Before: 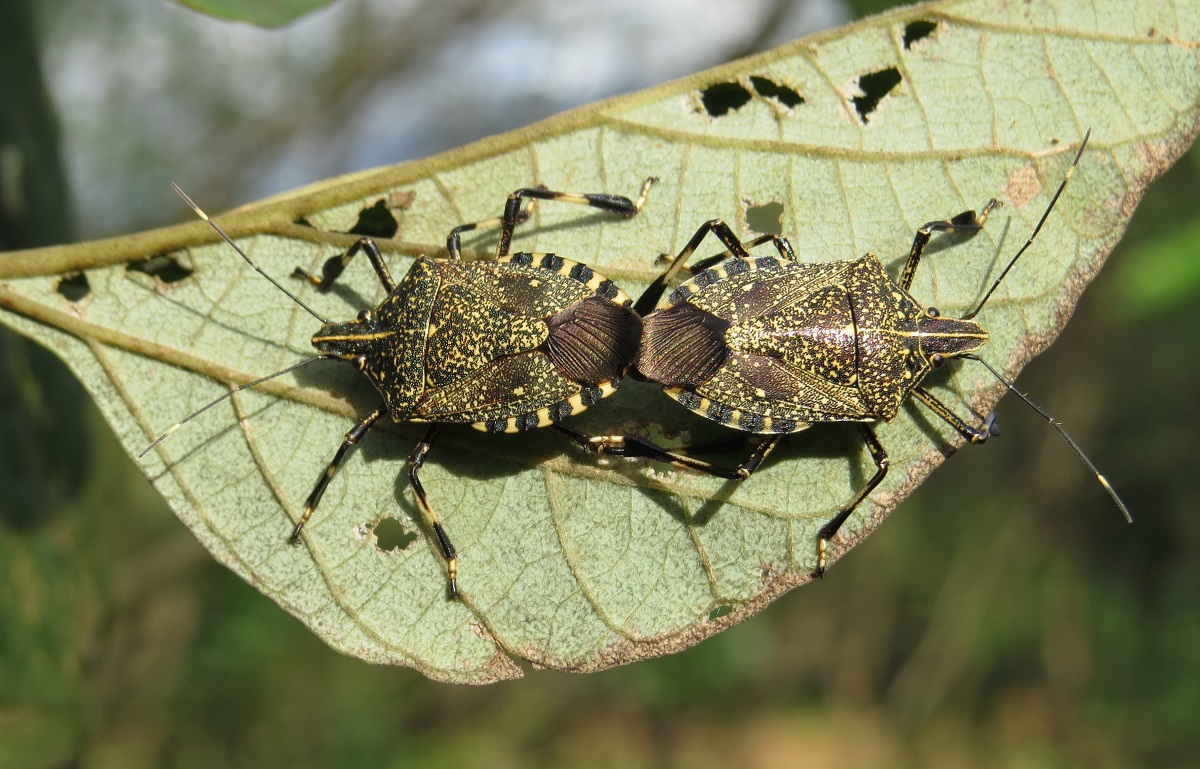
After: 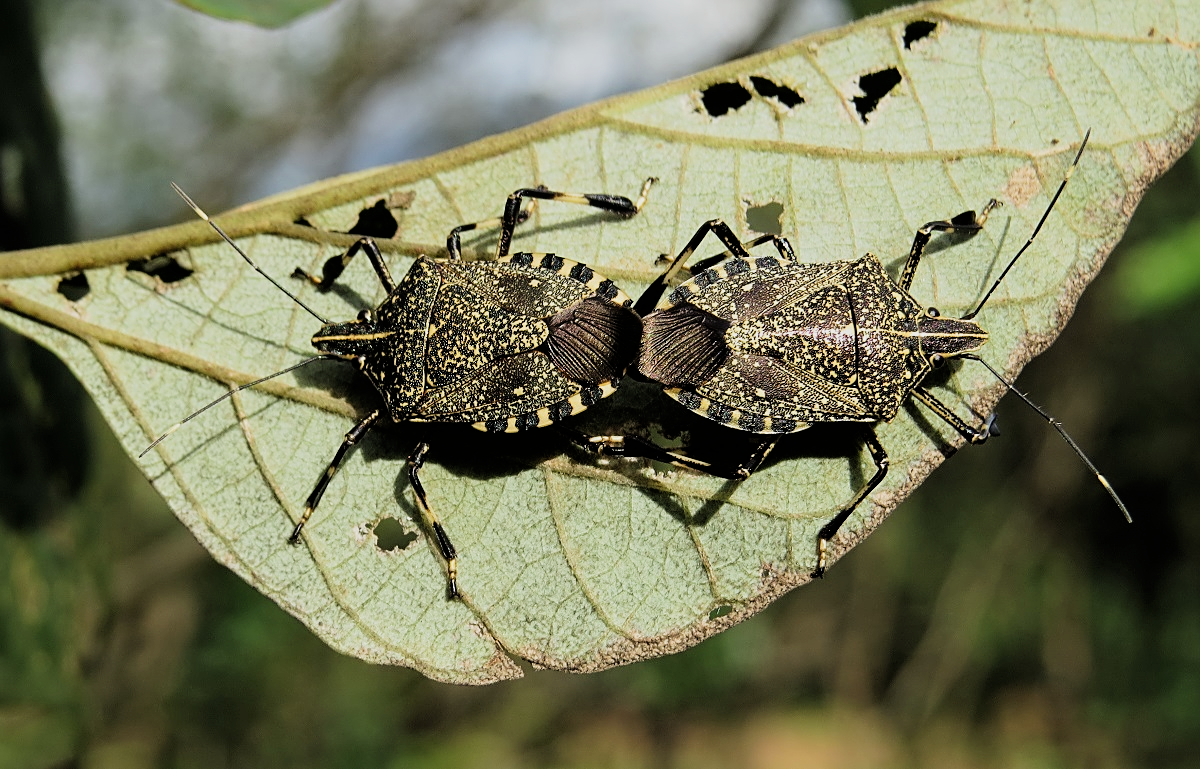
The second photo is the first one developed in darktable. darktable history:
filmic rgb: black relative exposure -5 EV, hardness 2.88, contrast 1.3, highlights saturation mix -30%
sharpen: on, module defaults
